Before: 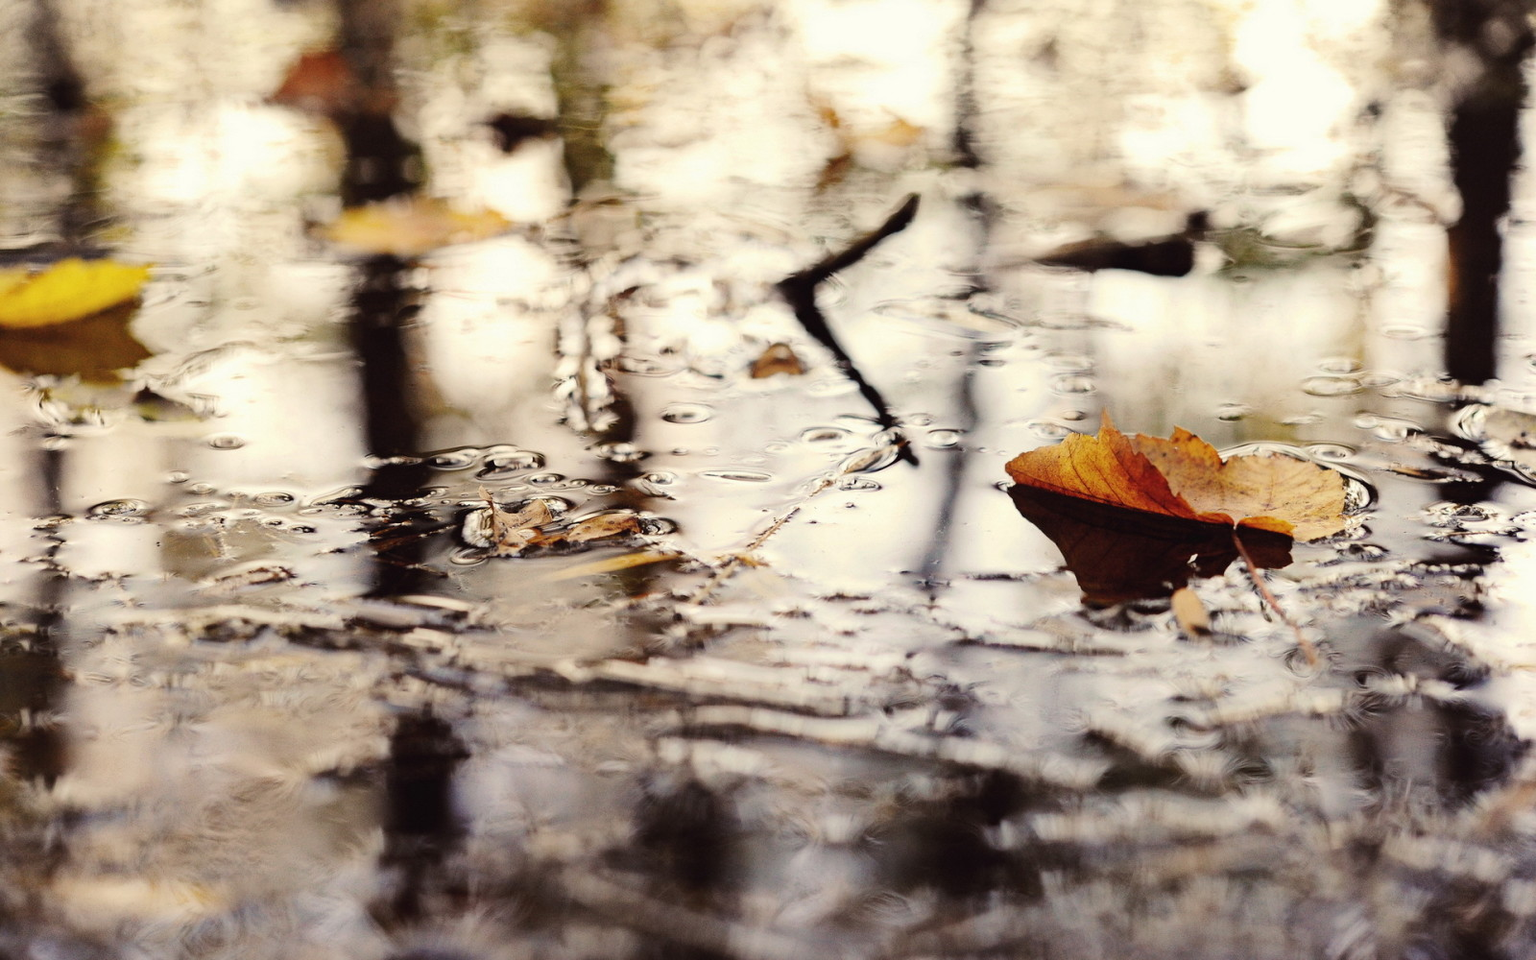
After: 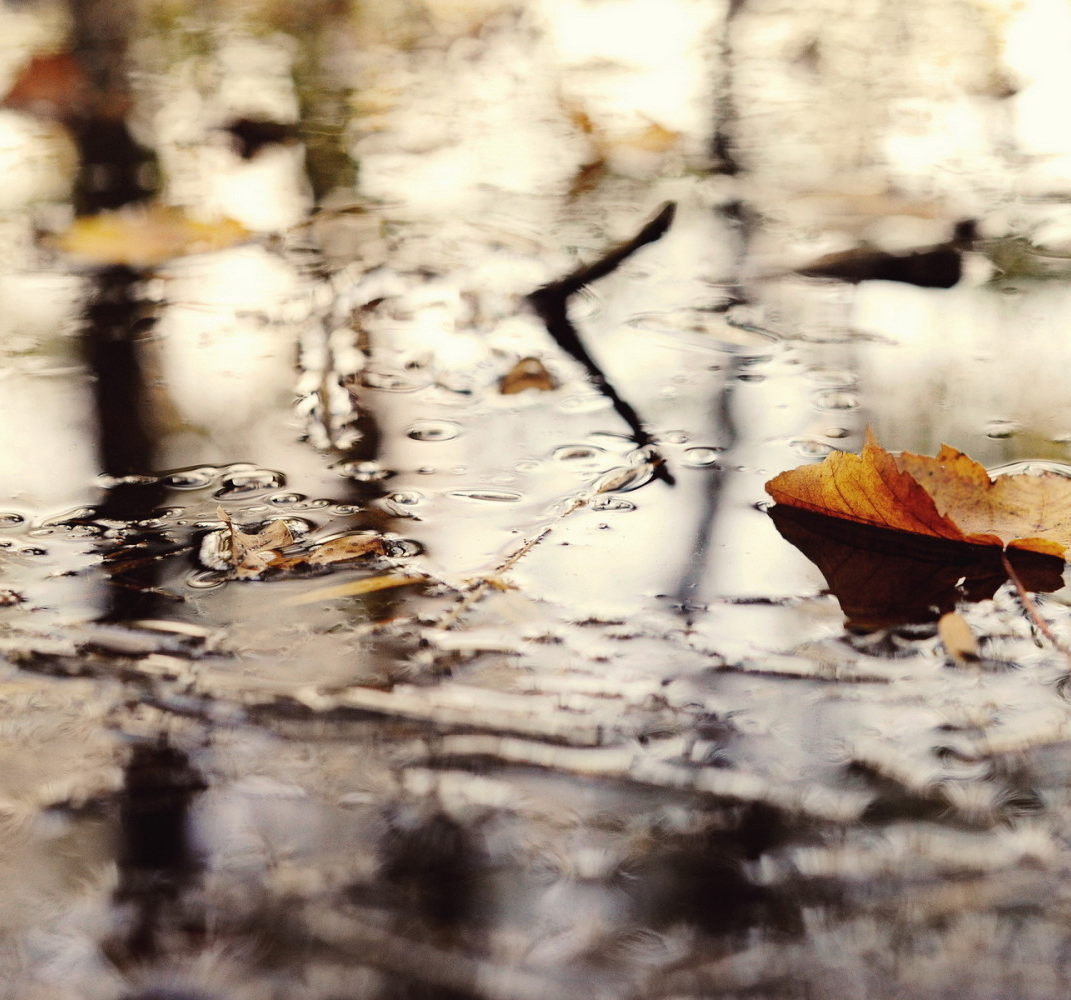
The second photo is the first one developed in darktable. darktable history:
crop and rotate: left 17.641%, right 15.378%
